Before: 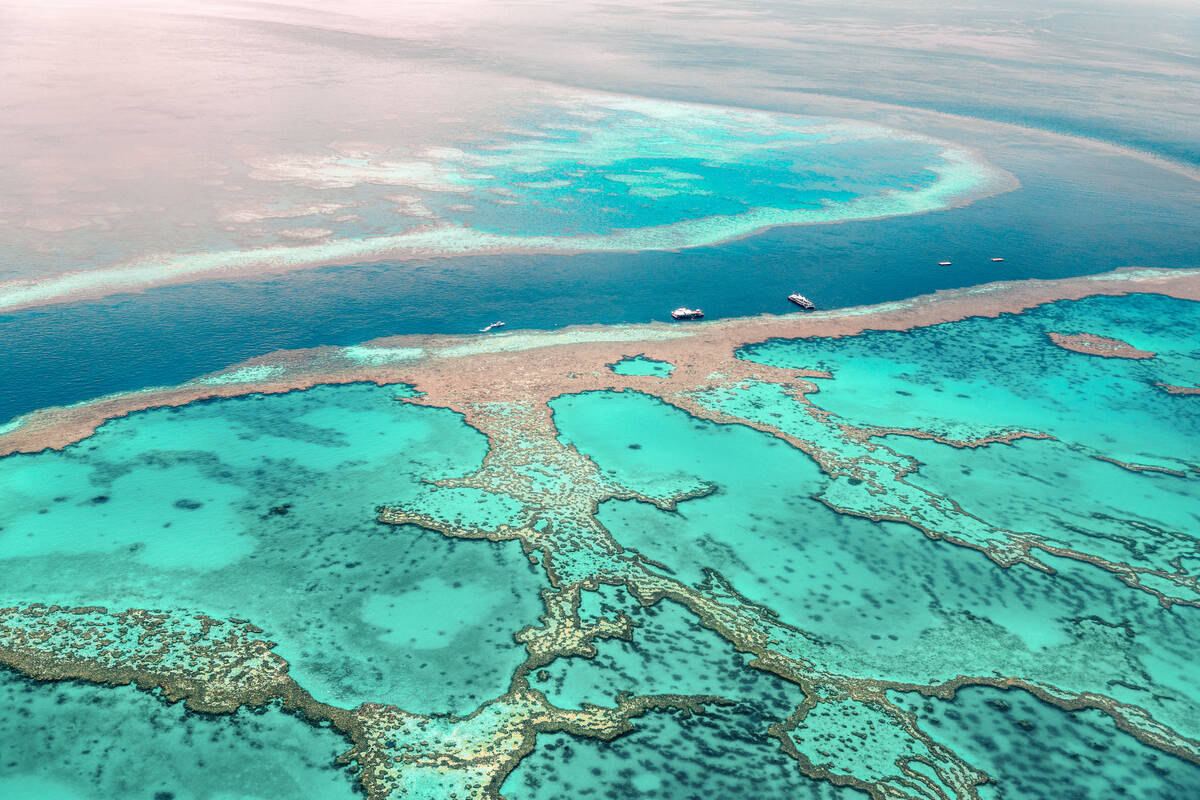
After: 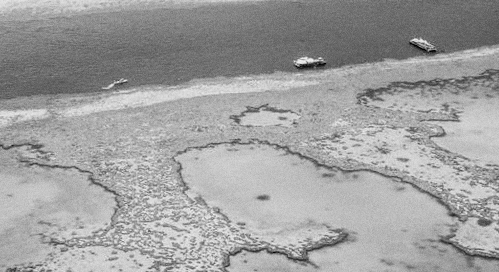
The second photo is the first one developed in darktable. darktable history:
exposure: compensate highlight preservation false
rotate and perspective: rotation -2.56°, automatic cropping off
crop: left 31.751%, top 32.172%, right 27.8%, bottom 35.83%
monochrome: a -74.22, b 78.2
grain: coarseness 0.09 ISO
